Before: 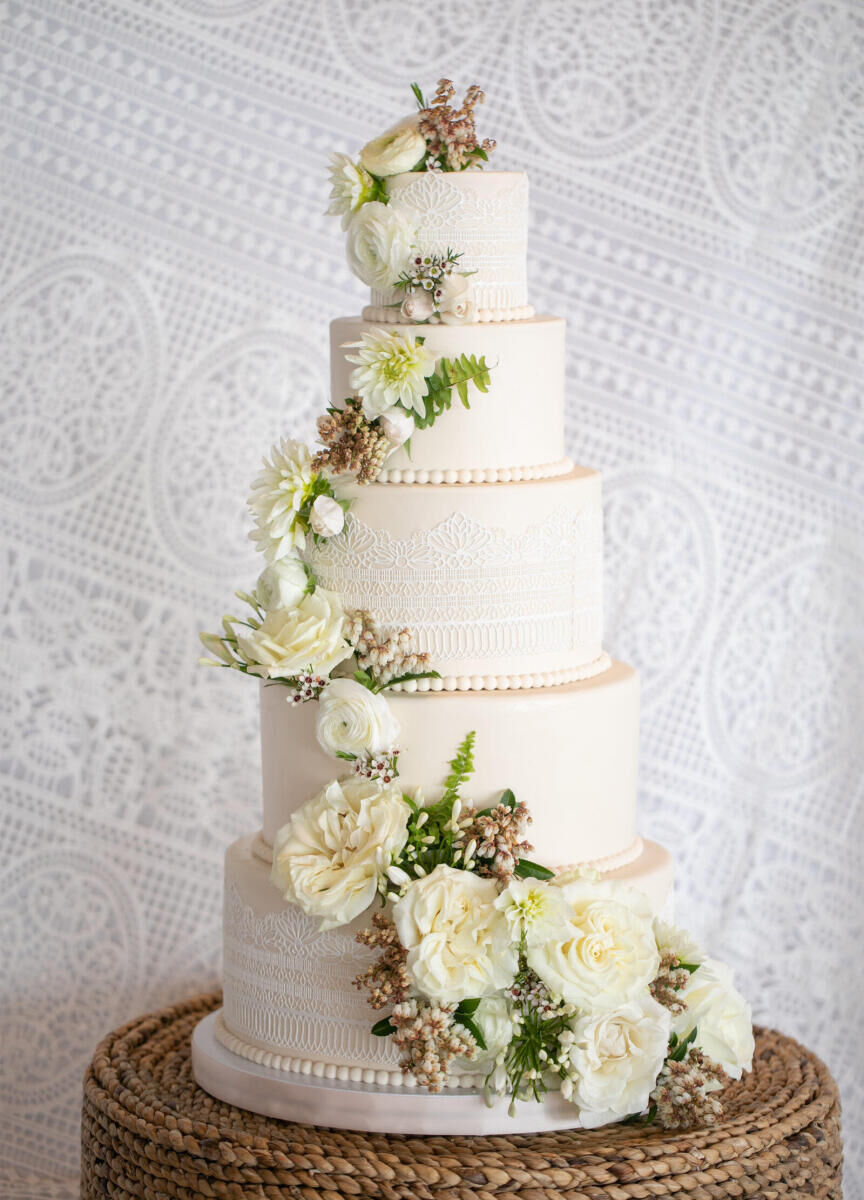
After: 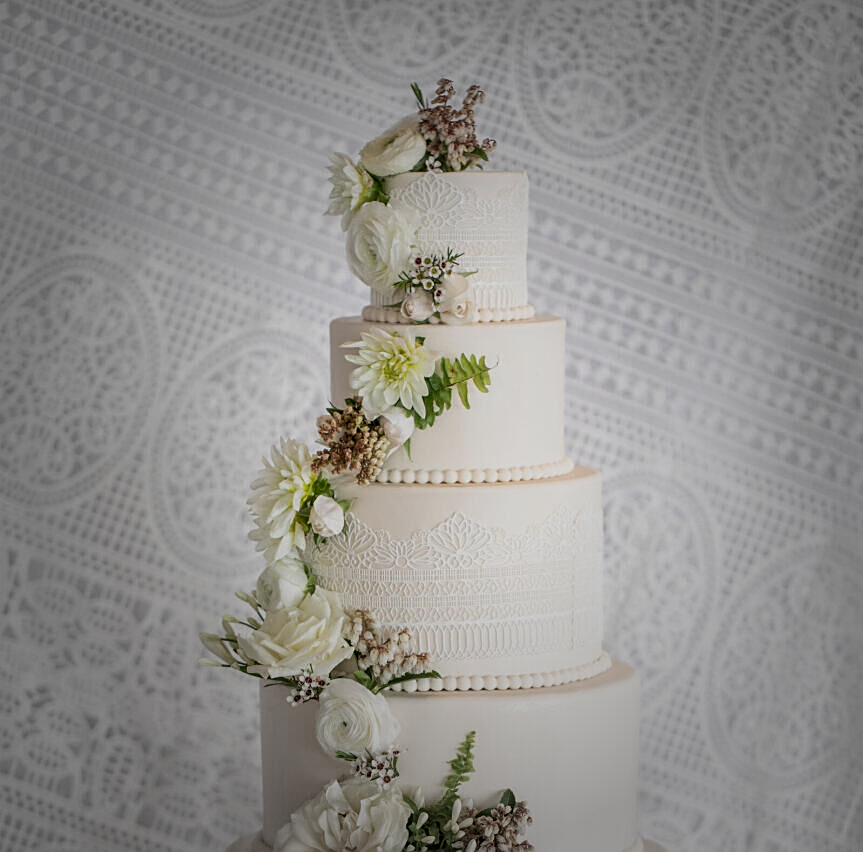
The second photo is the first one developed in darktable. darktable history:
exposure: black level correction 0, exposure -0.708 EV, compensate exposure bias true, compensate highlight preservation false
sharpen: on, module defaults
crop: right 0%, bottom 28.995%
local contrast: on, module defaults
vignetting: fall-off start 34.18%, fall-off radius 64.36%, width/height ratio 0.963
shadows and highlights: shadows 0.697, highlights 38.23
